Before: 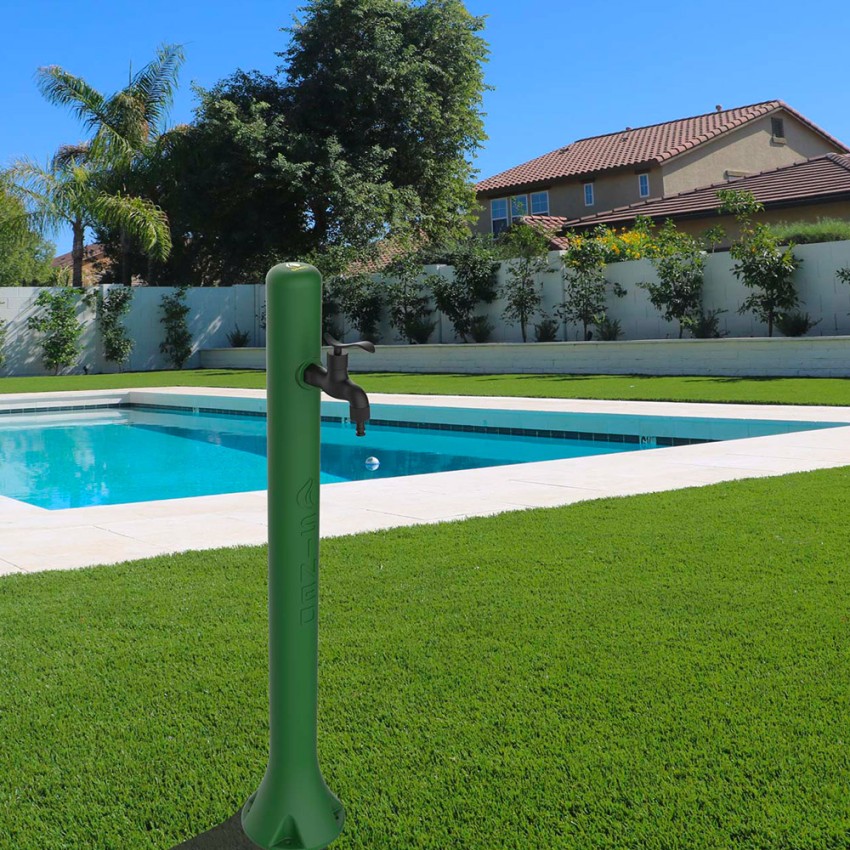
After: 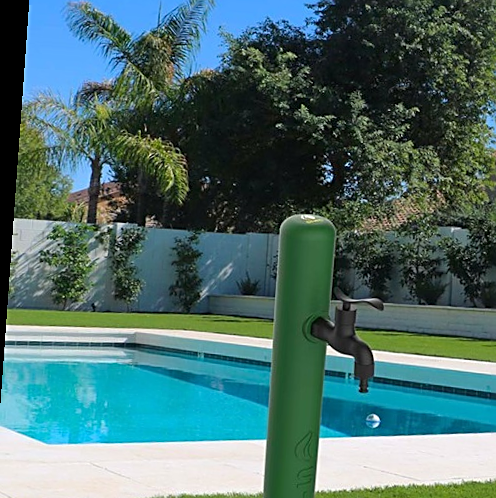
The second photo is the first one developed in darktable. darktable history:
sharpen: on, module defaults
rotate and perspective: rotation 4.1°, automatic cropping off
crop and rotate: left 3.047%, top 7.509%, right 42.236%, bottom 37.598%
